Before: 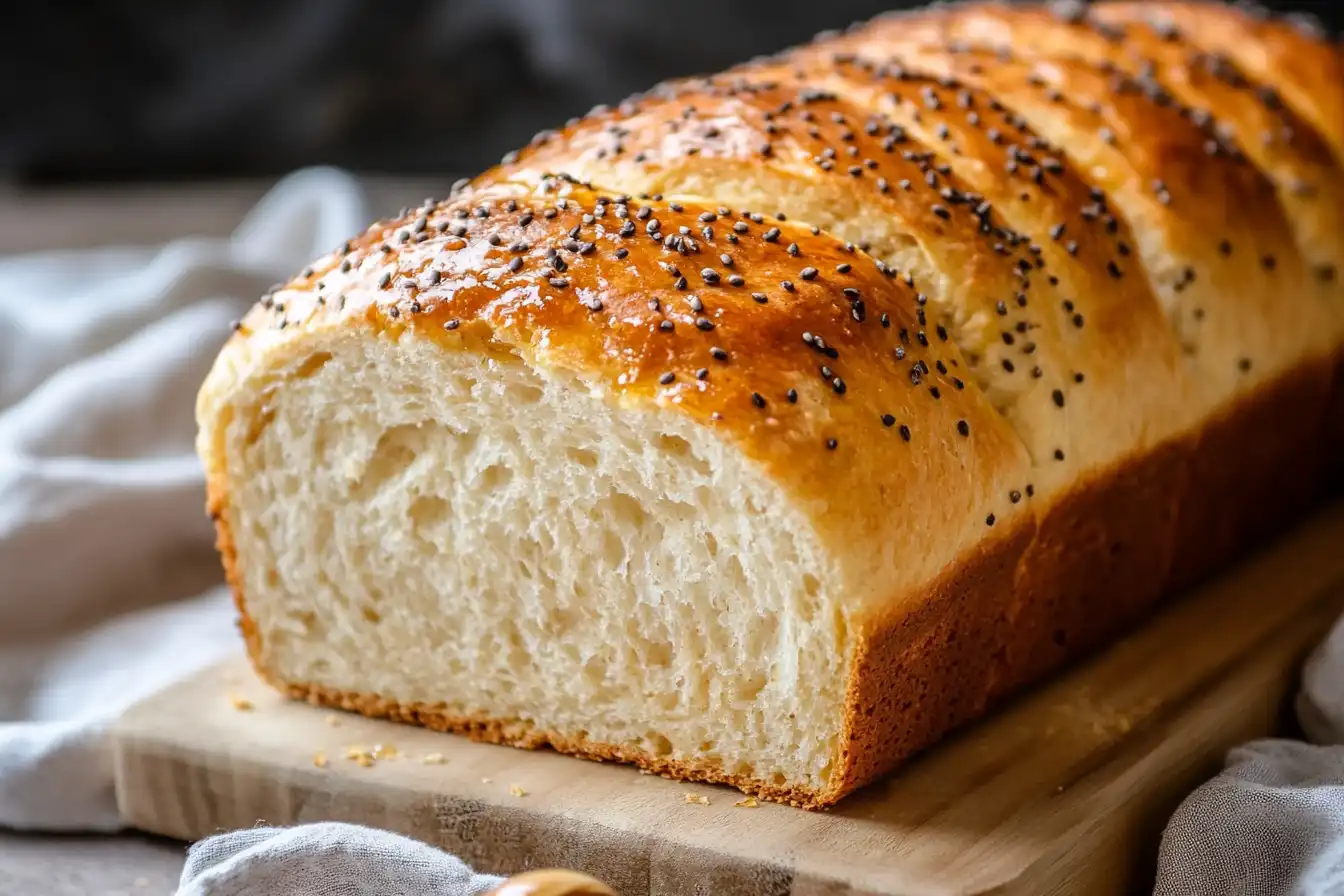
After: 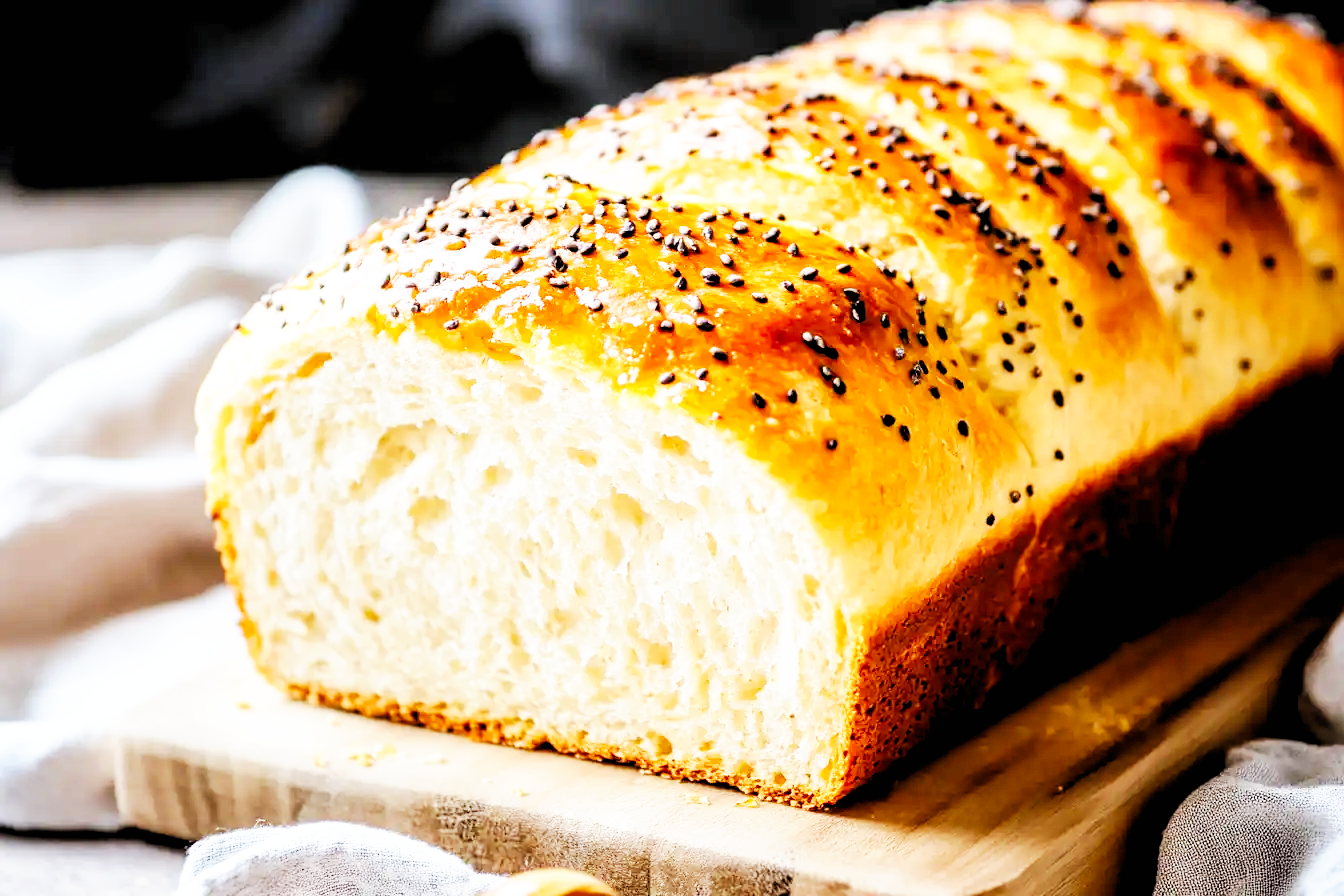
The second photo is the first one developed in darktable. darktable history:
rgb levels: levels [[0.013, 0.434, 0.89], [0, 0.5, 1], [0, 0.5, 1]]
white balance: red 0.988, blue 1.017
base curve: curves: ch0 [(0, 0) (0.007, 0.004) (0.027, 0.03) (0.046, 0.07) (0.207, 0.54) (0.442, 0.872) (0.673, 0.972) (1, 1)], preserve colors none
